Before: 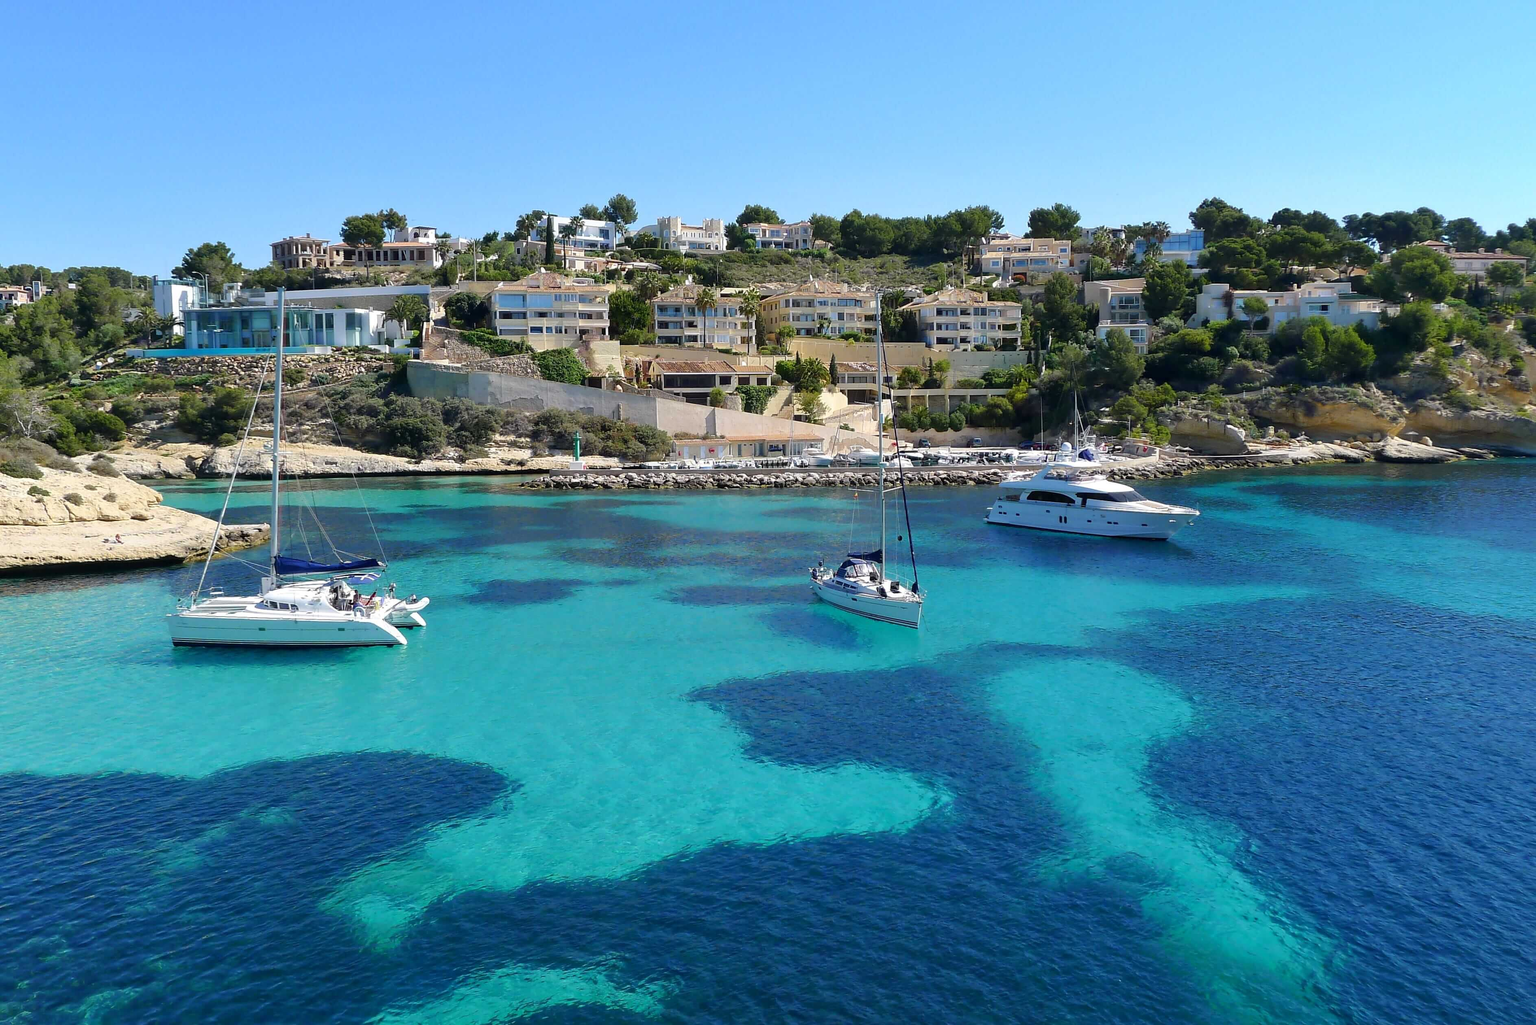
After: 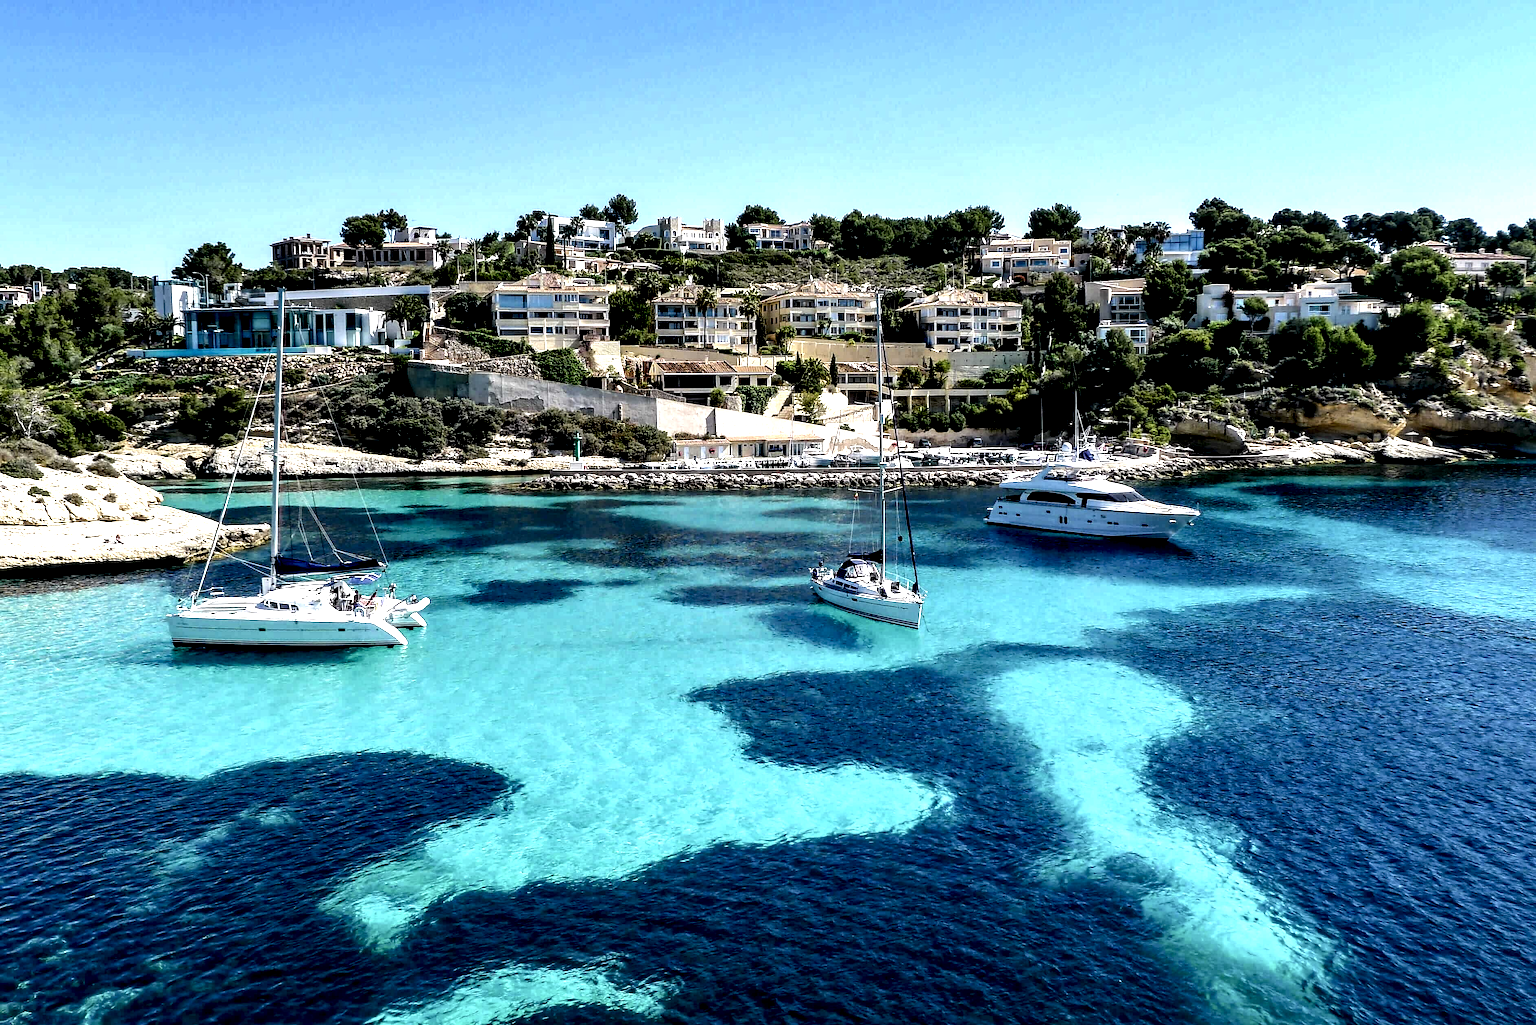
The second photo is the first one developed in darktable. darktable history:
local contrast: highlights 112%, shadows 42%, detail 292%
